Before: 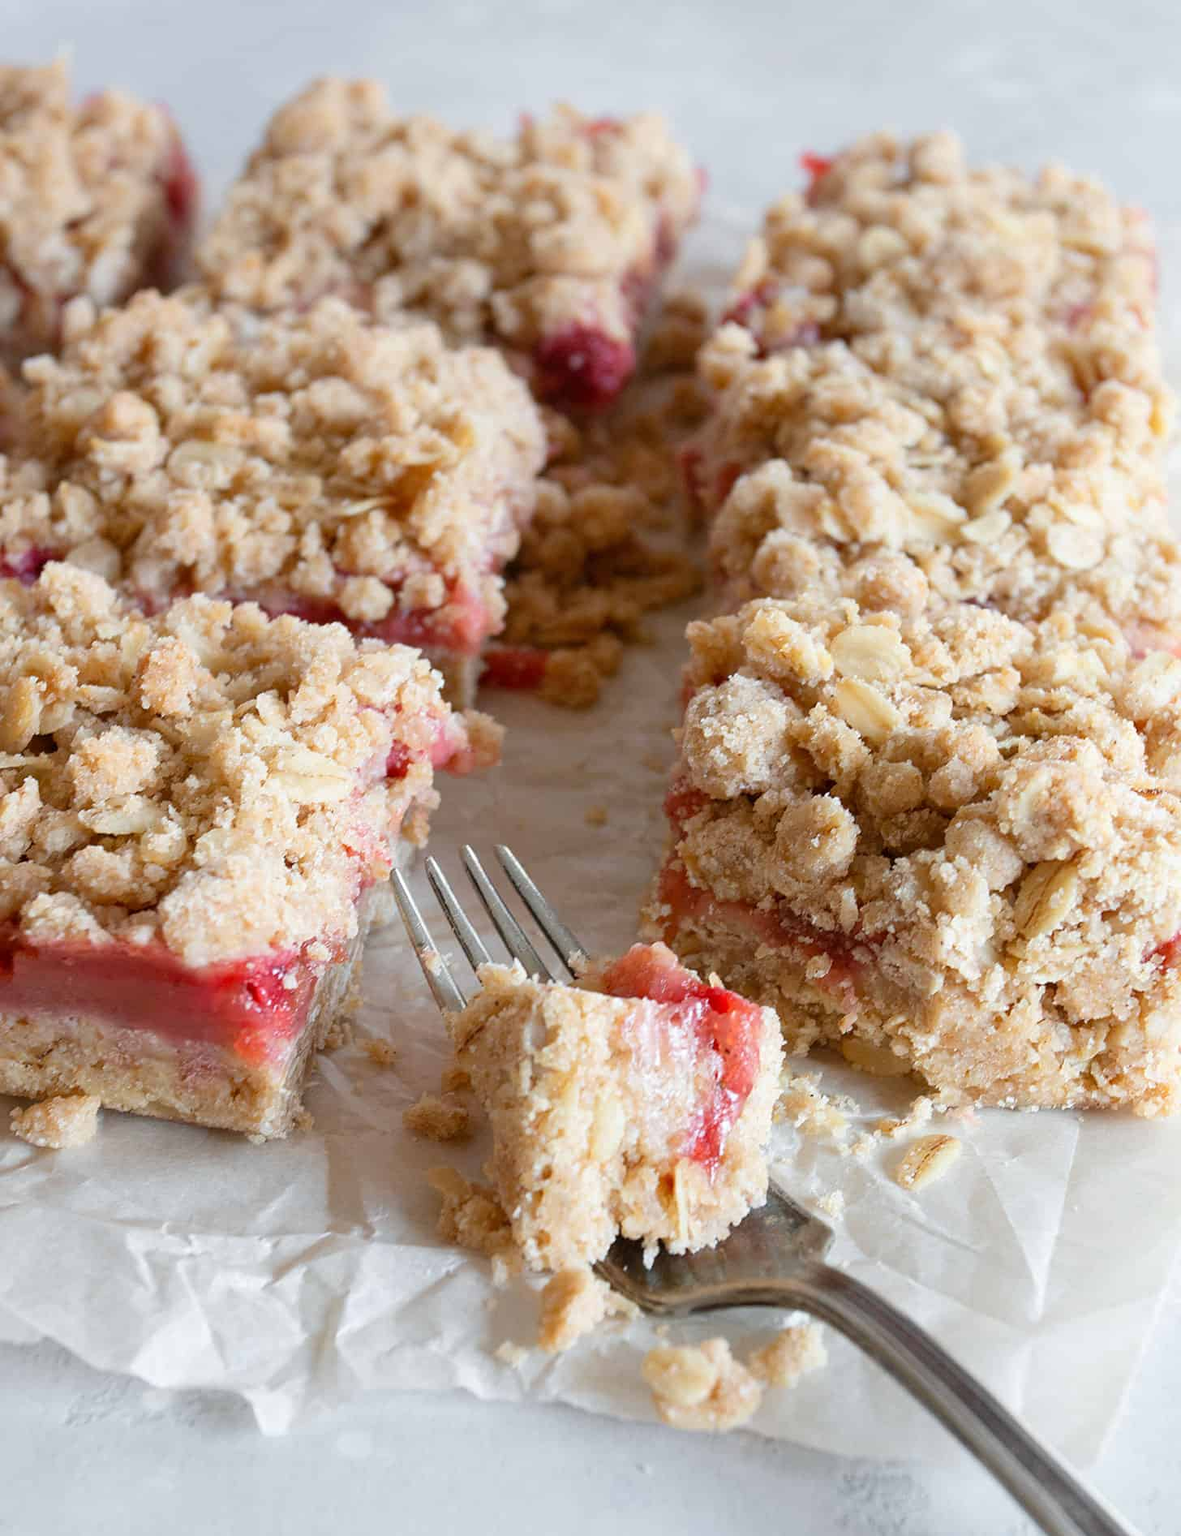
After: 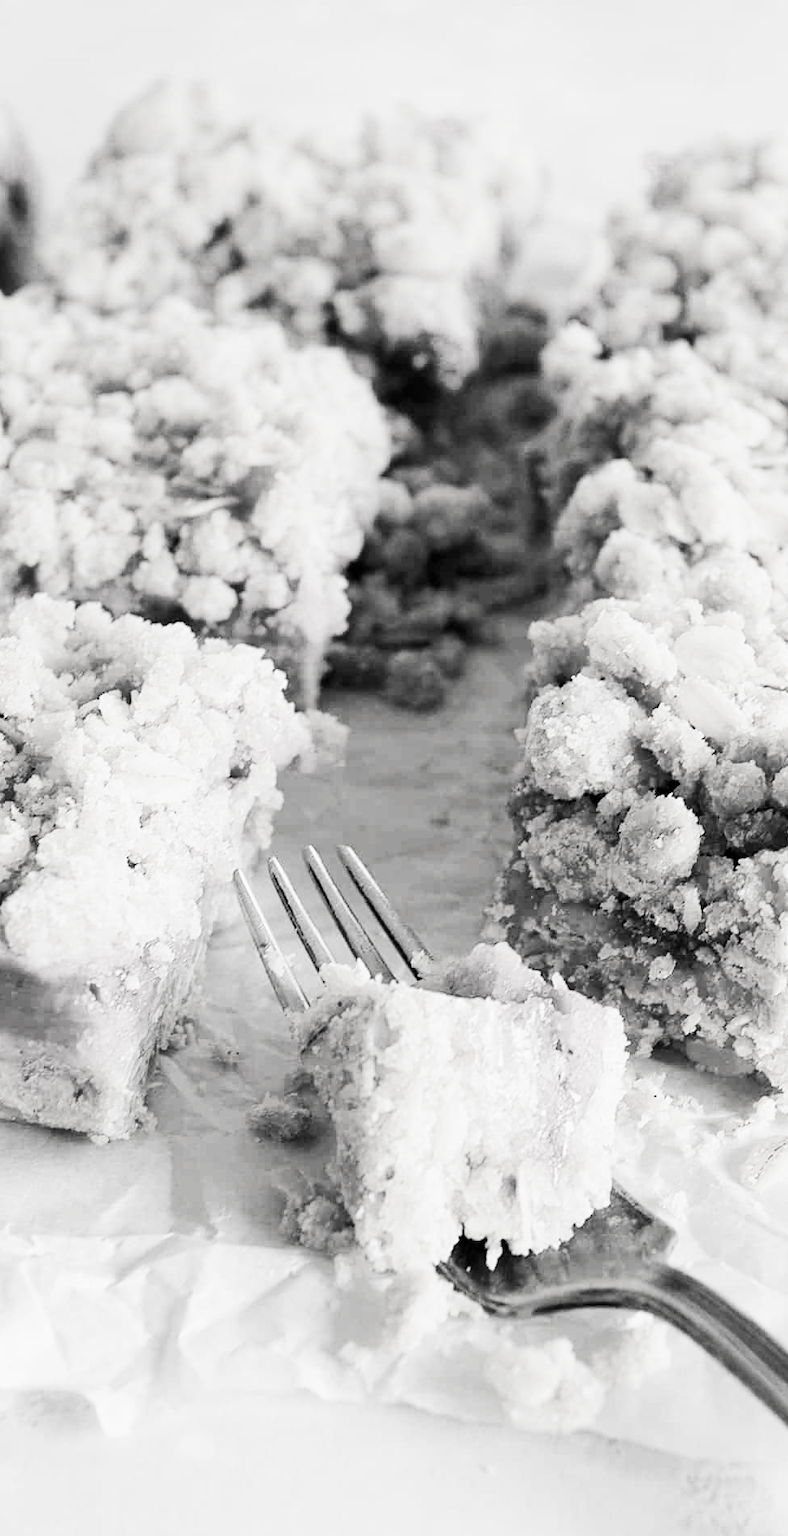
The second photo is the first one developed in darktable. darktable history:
contrast brightness saturation: contrast 0.196, brightness 0.14, saturation 0.135
color balance rgb: global offset › chroma 0.399%, global offset › hue 33.4°, linear chroma grading › global chroma 15.093%, perceptual saturation grading › global saturation 34.925%, perceptual saturation grading › highlights -29.93%, perceptual saturation grading › shadows 35.656%, perceptual brilliance grading › highlights 19.696%, perceptual brilliance grading › mid-tones 19.162%, perceptual brilliance grading › shadows -20.667%
filmic rgb: black relative exposure -5.11 EV, white relative exposure 3.5 EV, hardness 3.18, contrast 1.193, highlights saturation mix -49.31%, color science v5 (2021), contrast in shadows safe, contrast in highlights safe
crop and rotate: left 13.337%, right 19.965%
